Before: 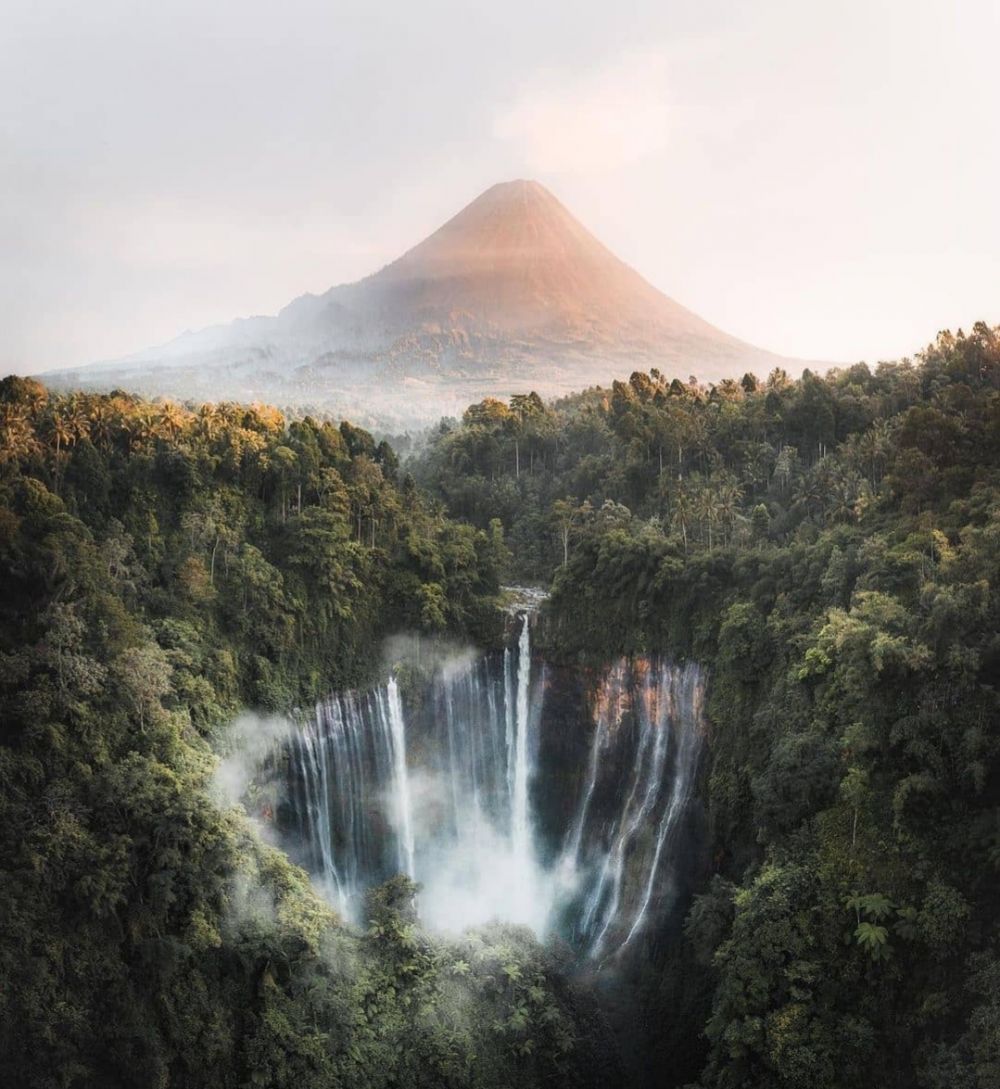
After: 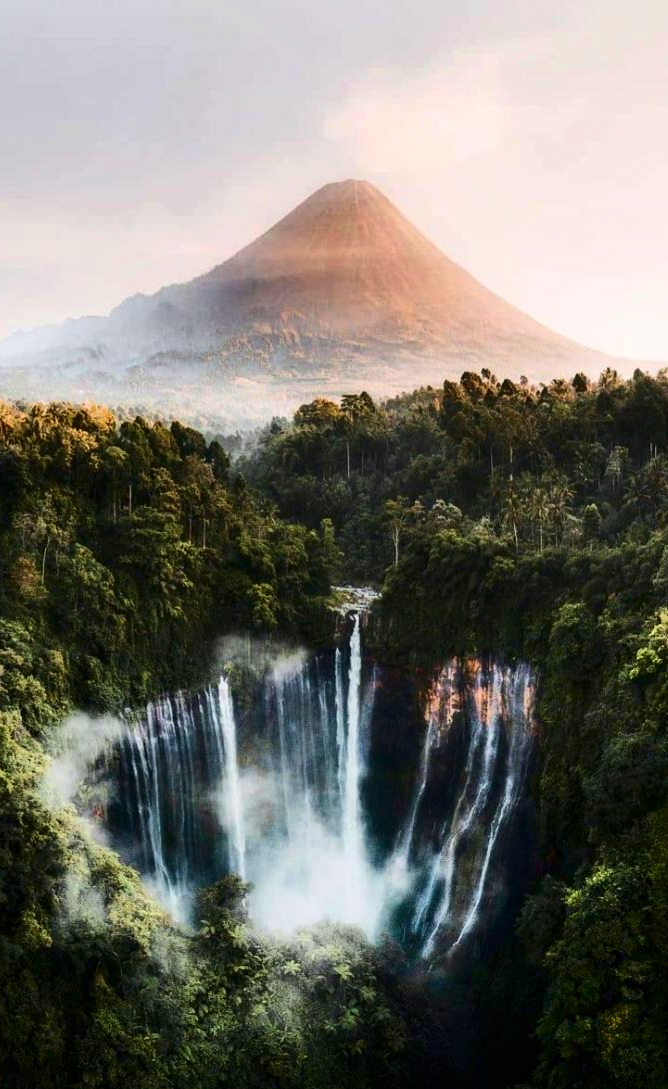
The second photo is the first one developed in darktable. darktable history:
crop: left 16.956%, right 16.184%
velvia: on, module defaults
shadows and highlights: low approximation 0.01, soften with gaussian
contrast brightness saturation: contrast 0.238, brightness -0.239, saturation 0.145
